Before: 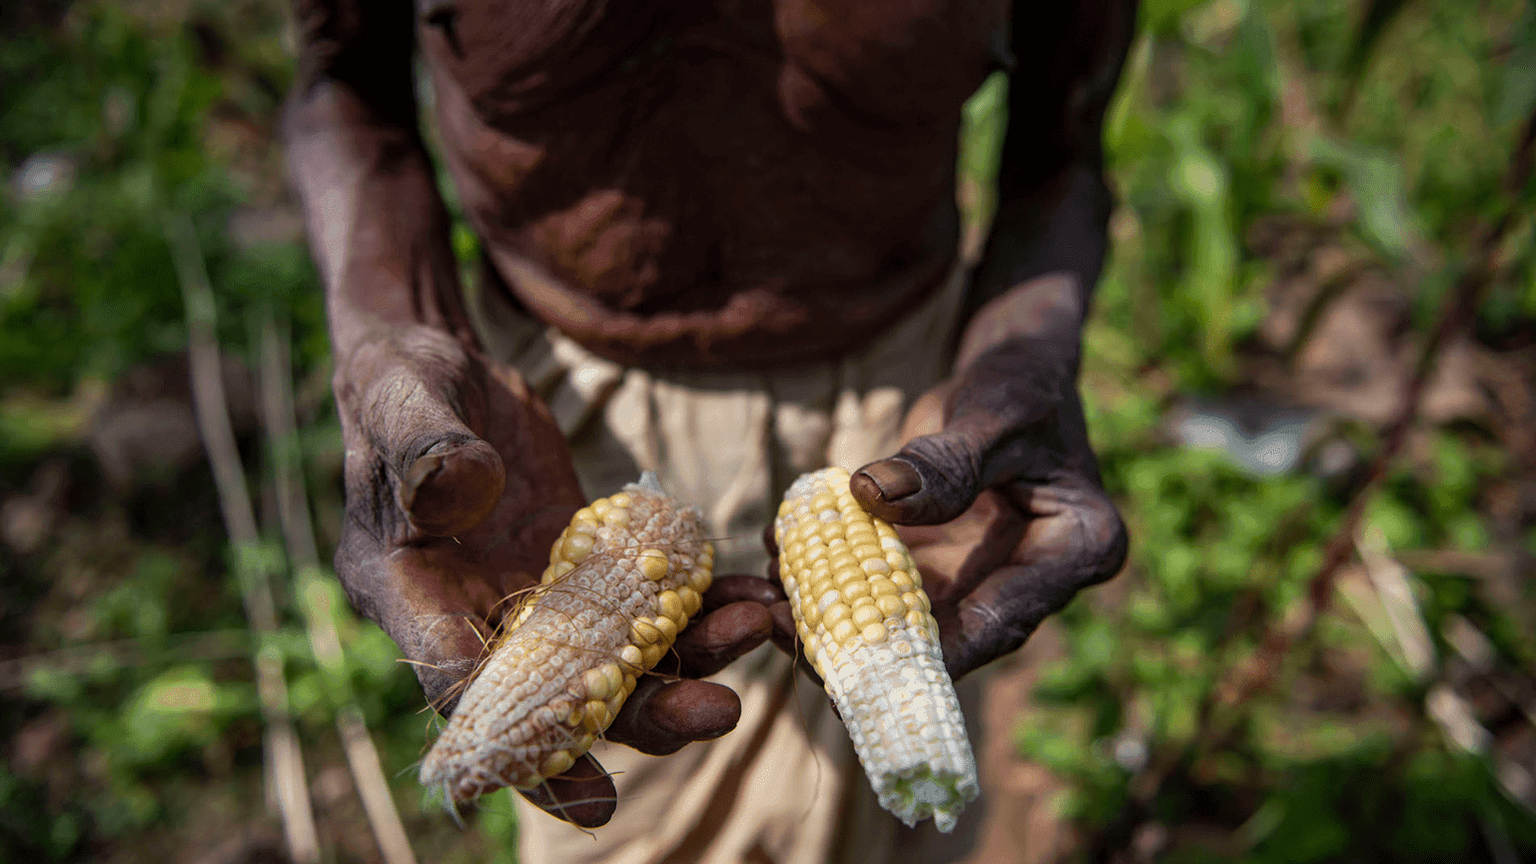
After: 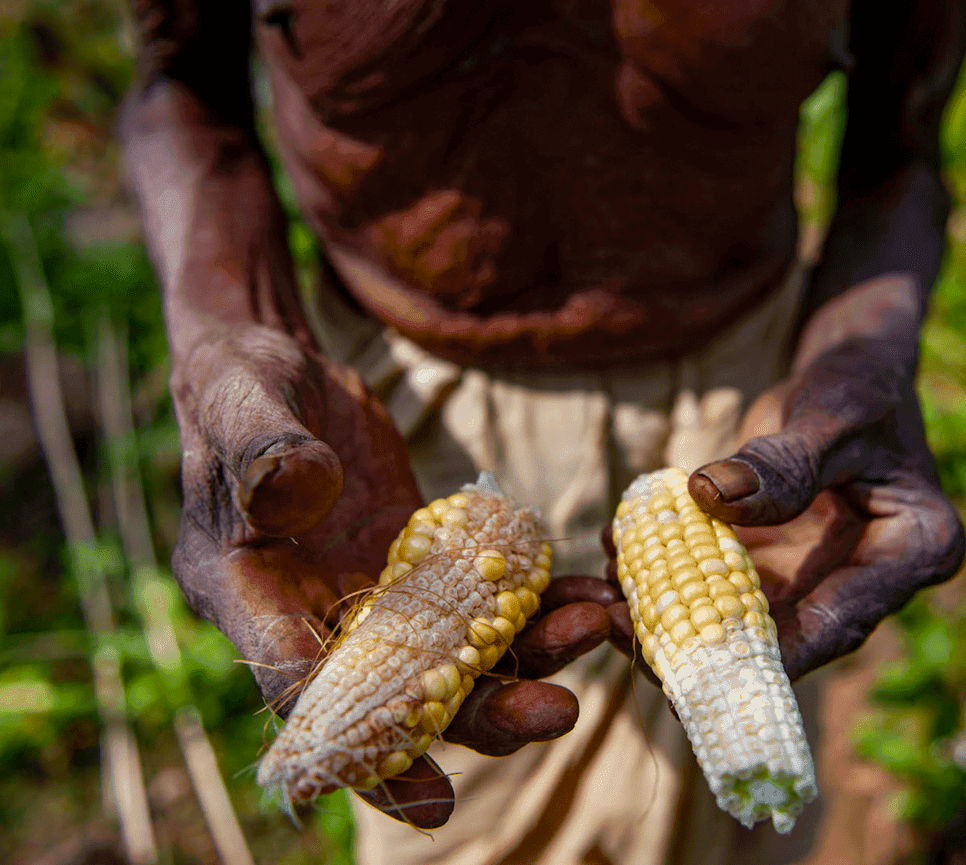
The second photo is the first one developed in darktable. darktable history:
crop: left 10.644%, right 26.528%
color balance rgb: perceptual saturation grading › global saturation 35%, perceptual saturation grading › highlights -30%, perceptual saturation grading › shadows 35%, perceptual brilliance grading › global brilliance 3%, perceptual brilliance grading › highlights -3%, perceptual brilliance grading › shadows 3%
